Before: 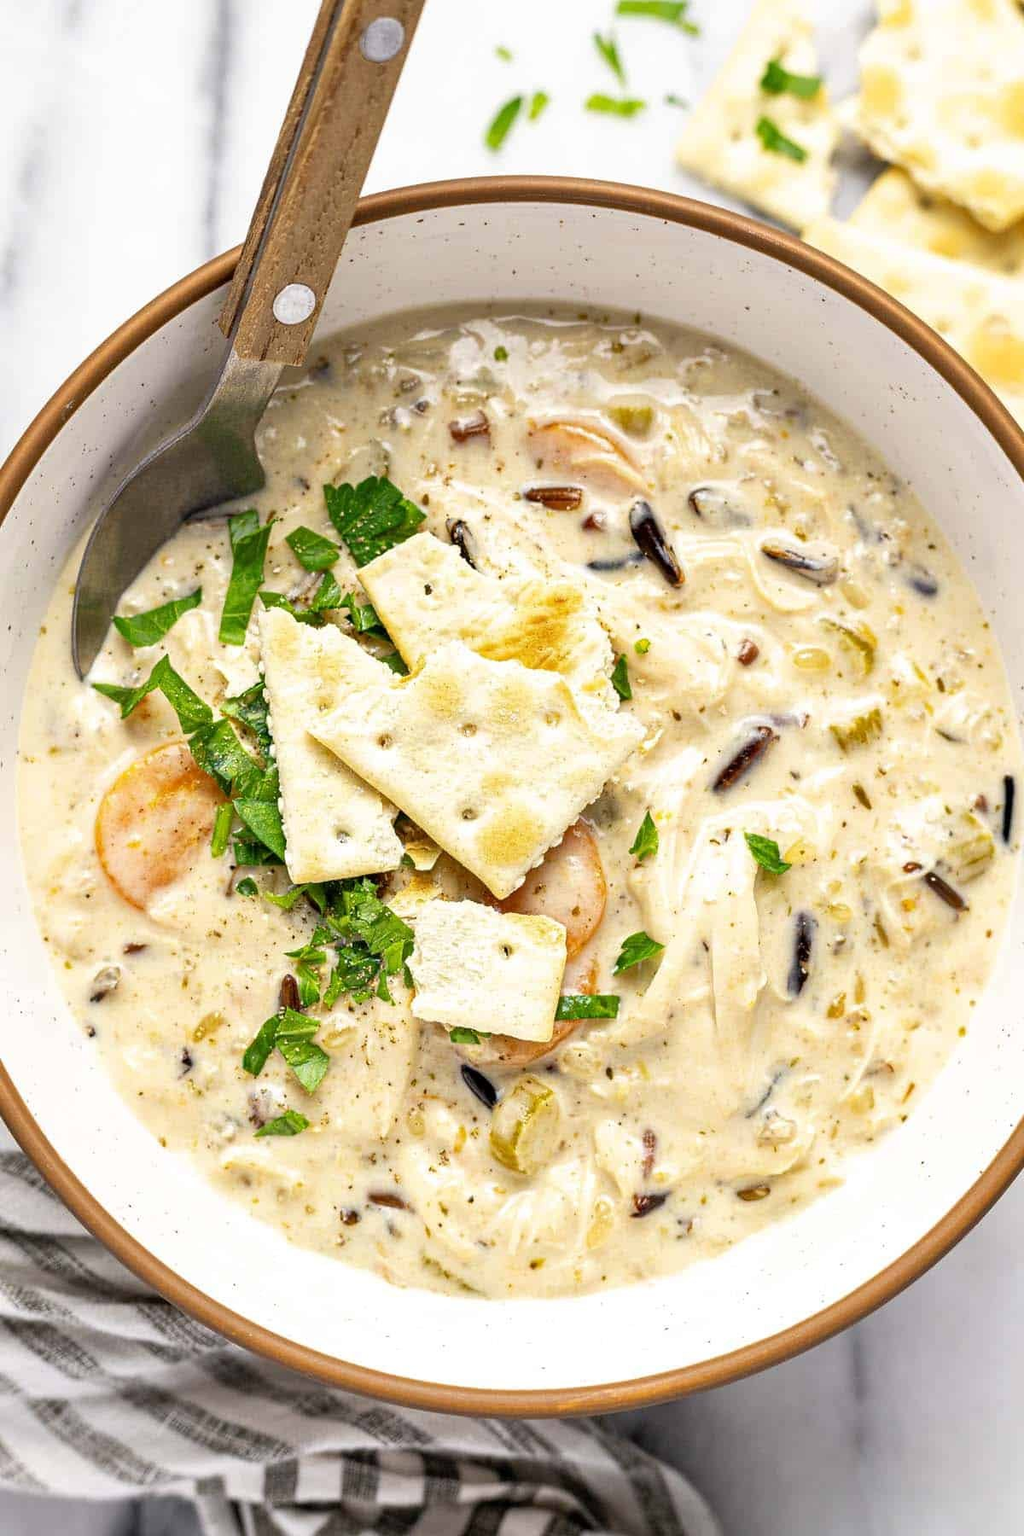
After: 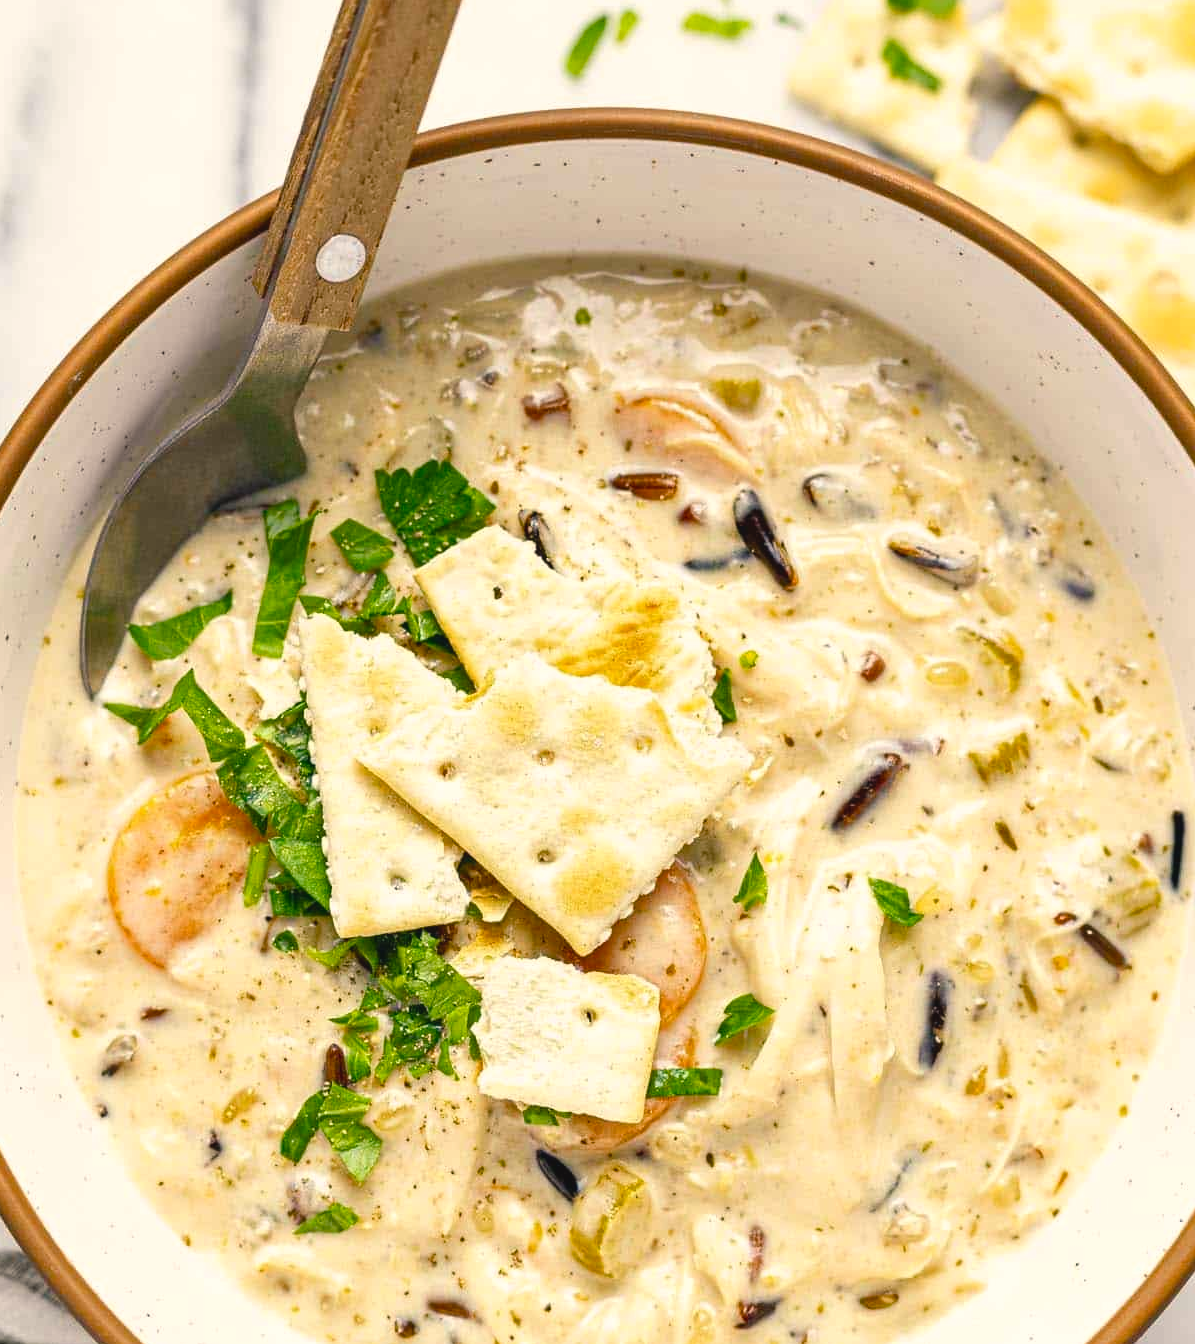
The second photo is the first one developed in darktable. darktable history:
crop: left 0.387%, top 5.469%, bottom 19.809%
color balance rgb: shadows lift › chroma 2%, shadows lift › hue 219.6°, power › hue 313.2°, highlights gain › chroma 3%, highlights gain › hue 75.6°, global offset › luminance 0.5%, perceptual saturation grading › global saturation 15.33%, perceptual saturation grading › highlights -19.33%, perceptual saturation grading › shadows 20%, global vibrance 20%
